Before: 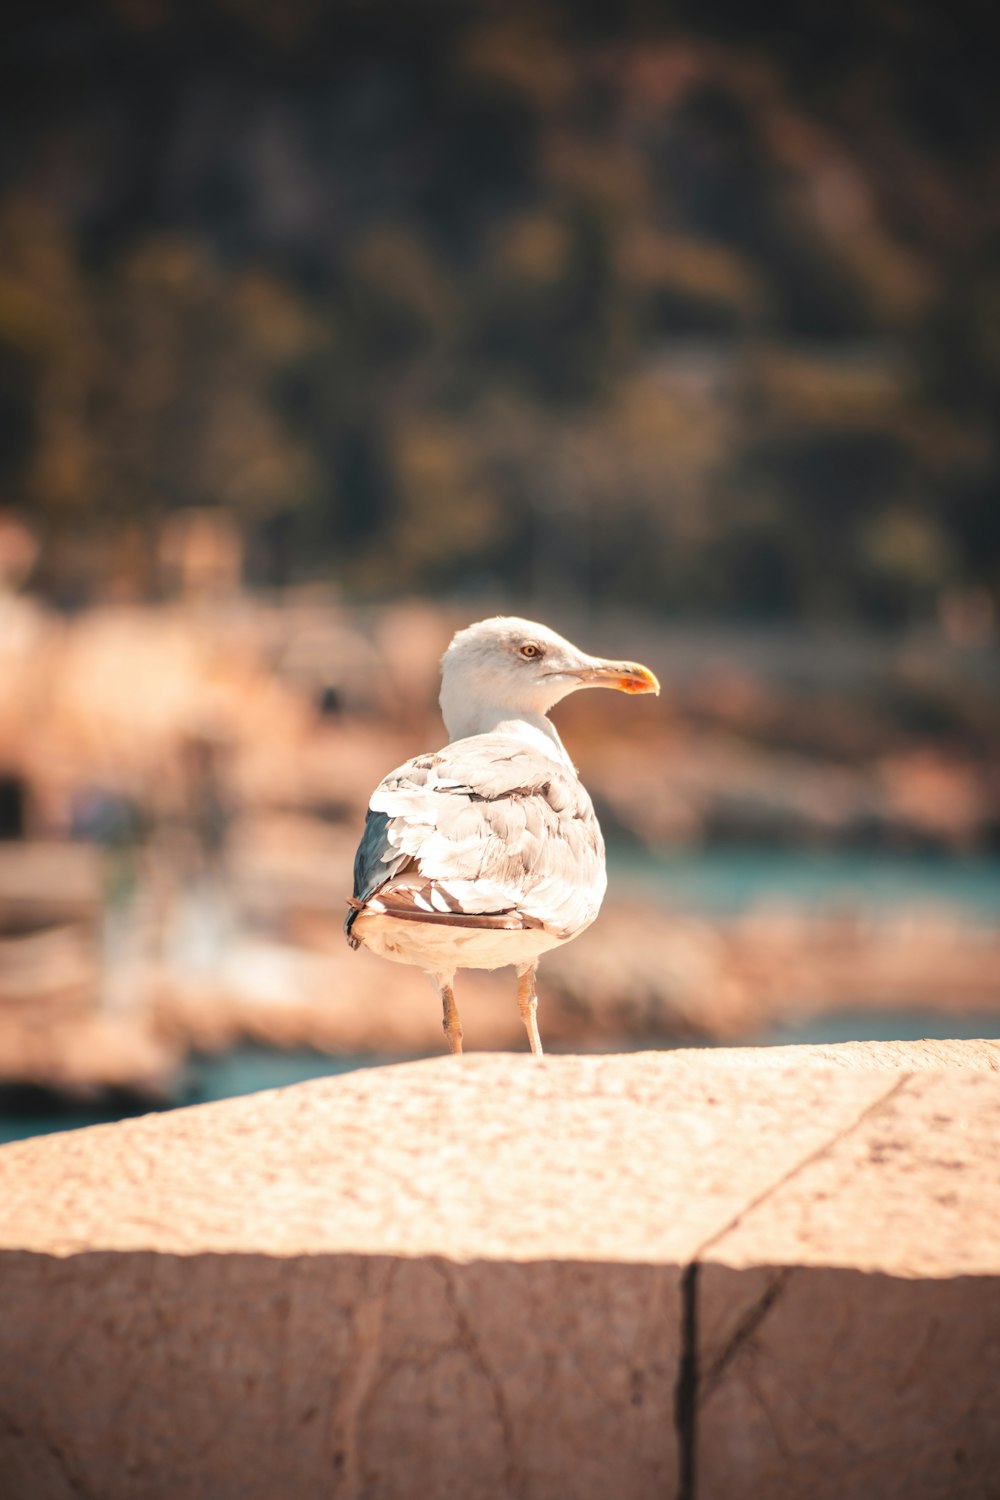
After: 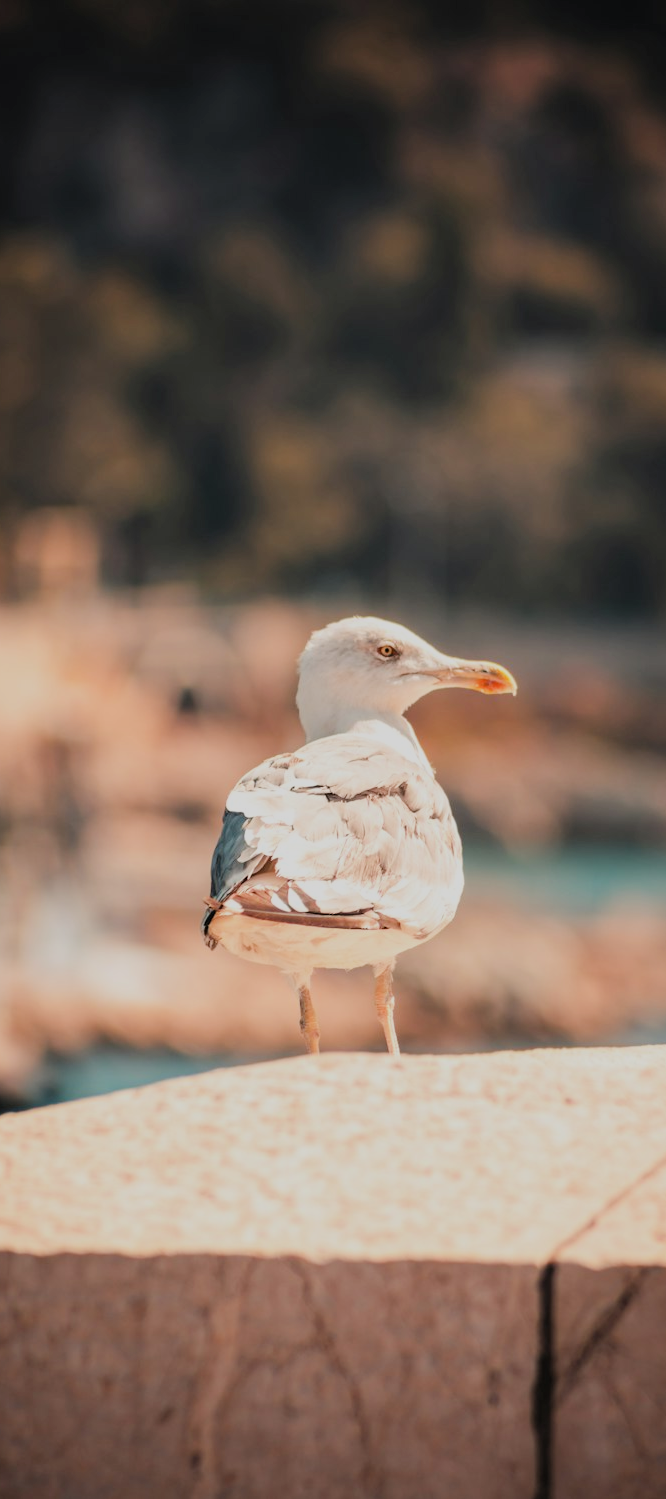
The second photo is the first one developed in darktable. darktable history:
crop and rotate: left 14.358%, right 18.994%
filmic rgb: black relative exposure -7.65 EV, white relative exposure 4.56 EV, threshold 5.95 EV, hardness 3.61, enable highlight reconstruction true
